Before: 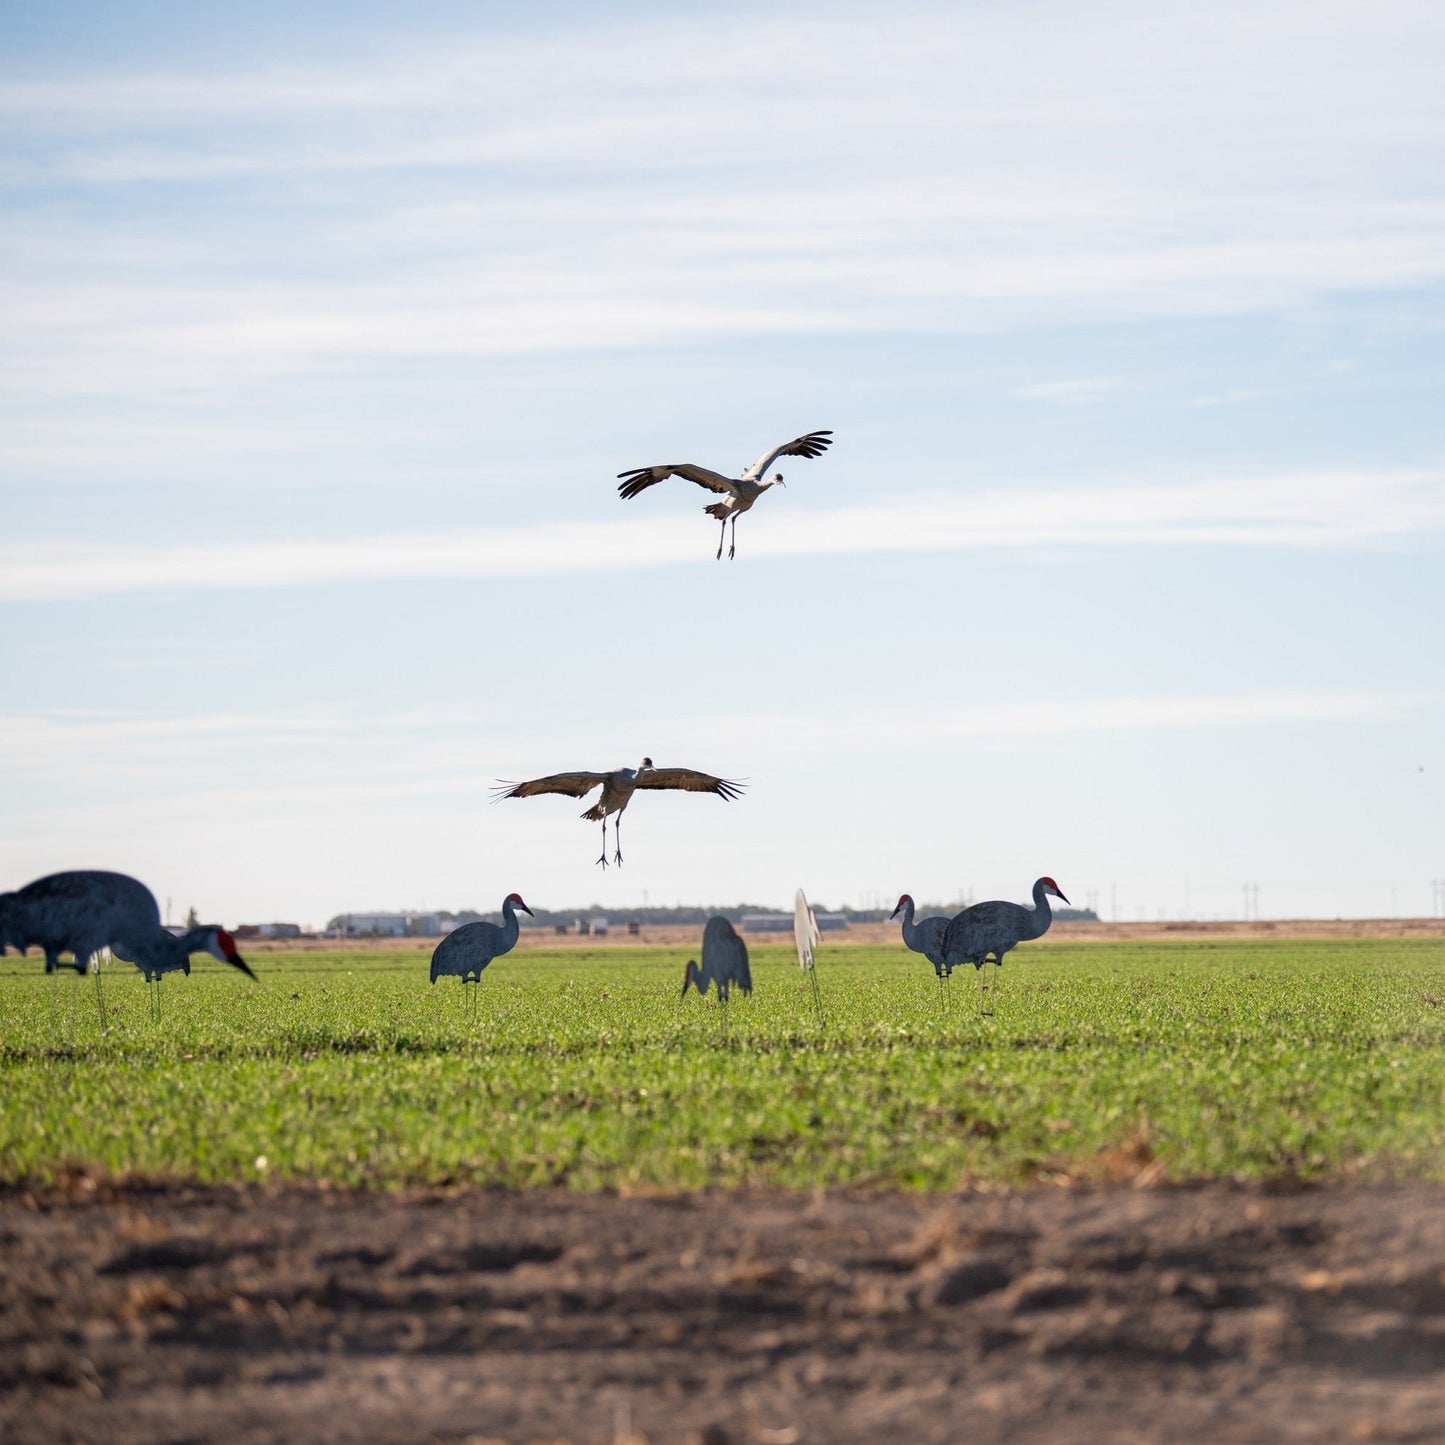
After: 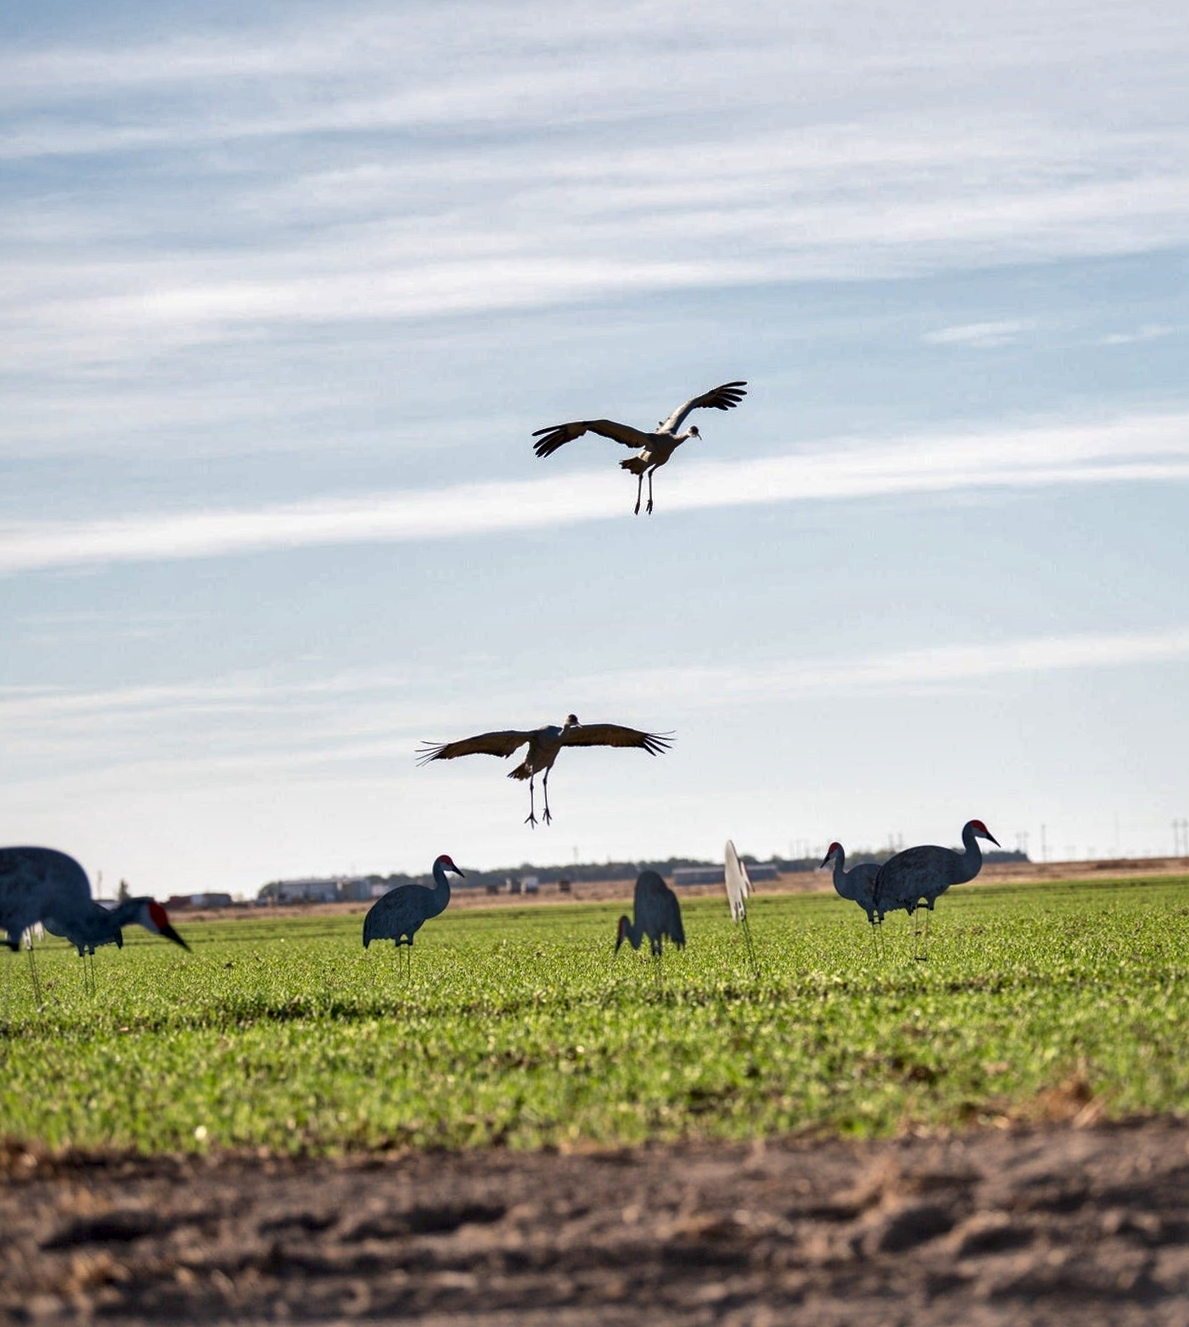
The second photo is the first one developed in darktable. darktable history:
local contrast: mode bilateral grid, contrast 25, coarseness 60, detail 151%, midtone range 0.2
rotate and perspective: rotation -1°, crop left 0.011, crop right 0.989, crop top 0.025, crop bottom 0.975
exposure: compensate highlight preservation false
crop and rotate: angle 1°, left 4.281%, top 0.642%, right 11.383%, bottom 2.486%
shadows and highlights: low approximation 0.01, soften with gaussian
